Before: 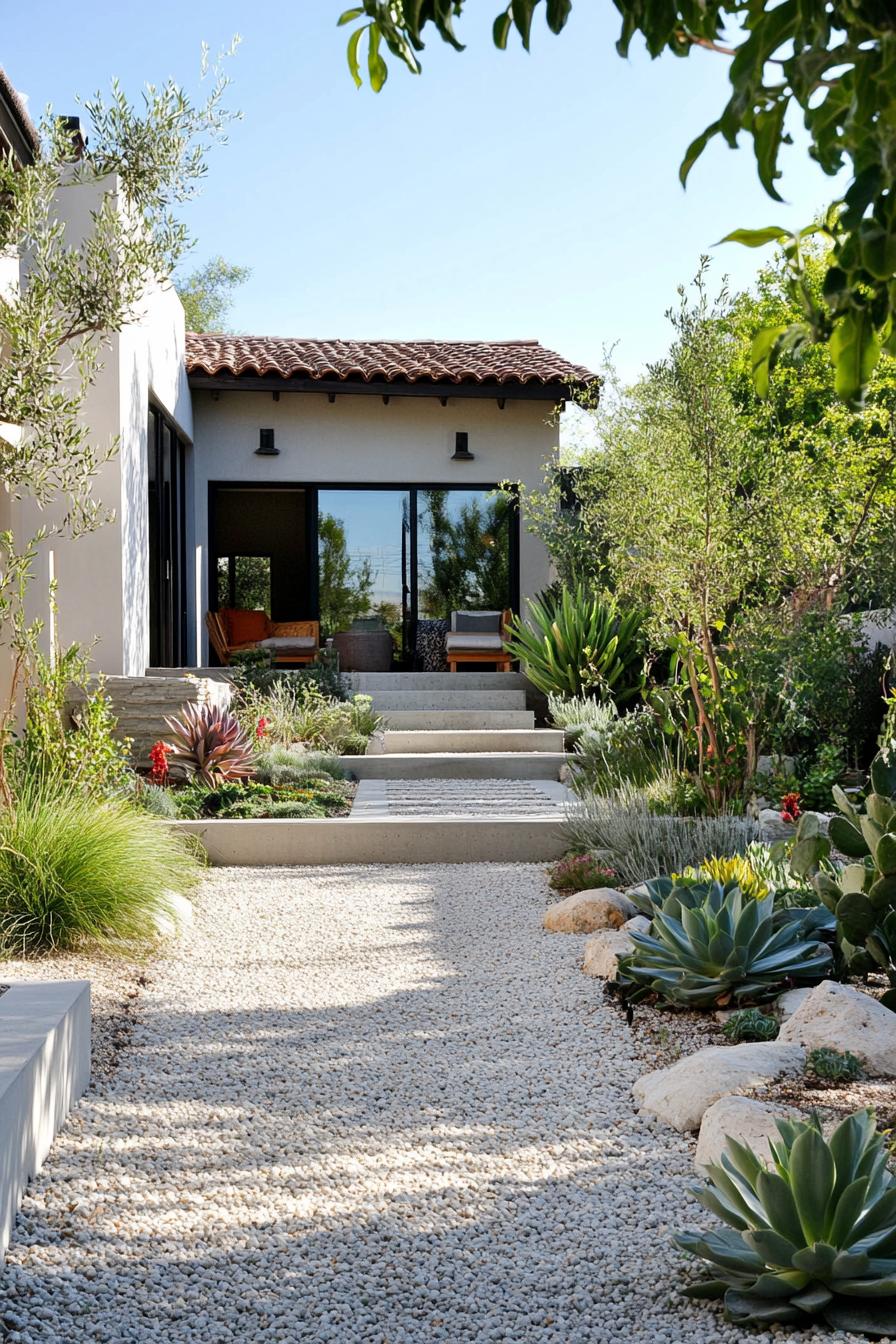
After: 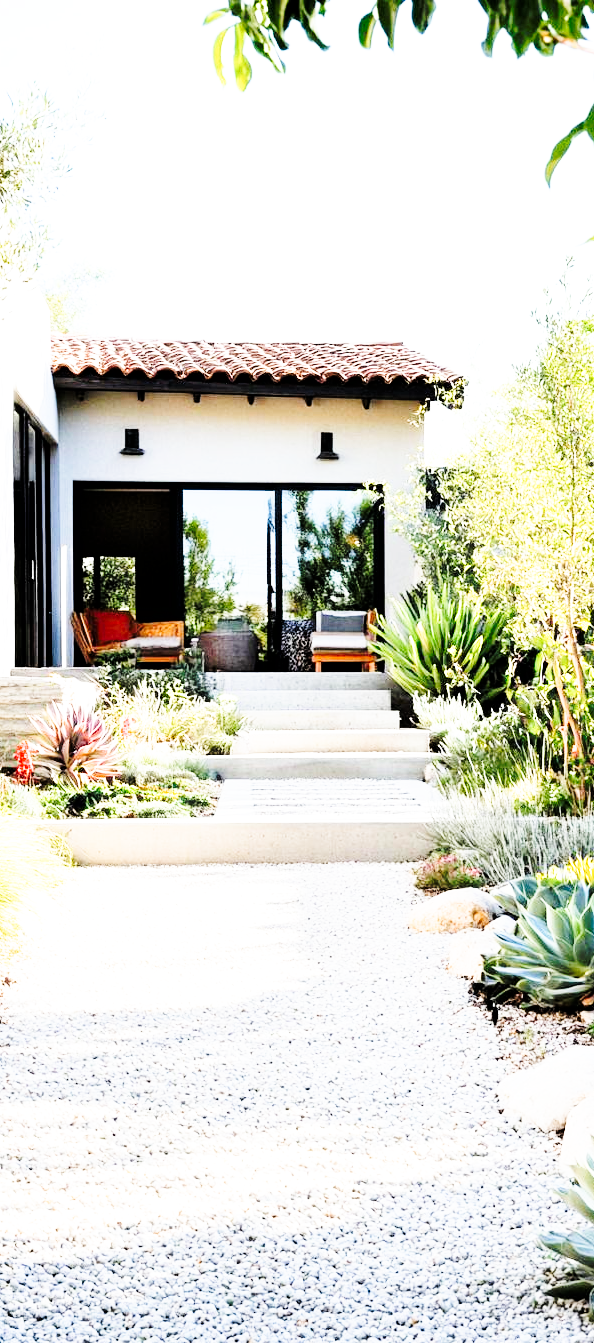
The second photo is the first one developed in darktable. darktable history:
crop and rotate: left 15.16%, right 18.442%
filmic rgb: black relative exposure -5.06 EV, white relative exposure 3.56 EV, hardness 3.18, contrast 1.199, highlights saturation mix -29.67%, iterations of high-quality reconstruction 10
exposure: black level correction 0, exposure 1.684 EV, compensate highlight preservation false
tone curve: curves: ch0 [(0, 0) (0.003, 0.003) (0.011, 0.012) (0.025, 0.026) (0.044, 0.046) (0.069, 0.072) (0.1, 0.104) (0.136, 0.141) (0.177, 0.185) (0.224, 0.247) (0.277, 0.335) (0.335, 0.447) (0.399, 0.539) (0.468, 0.636) (0.543, 0.723) (0.623, 0.803) (0.709, 0.873) (0.801, 0.936) (0.898, 0.978) (1, 1)], preserve colors none
